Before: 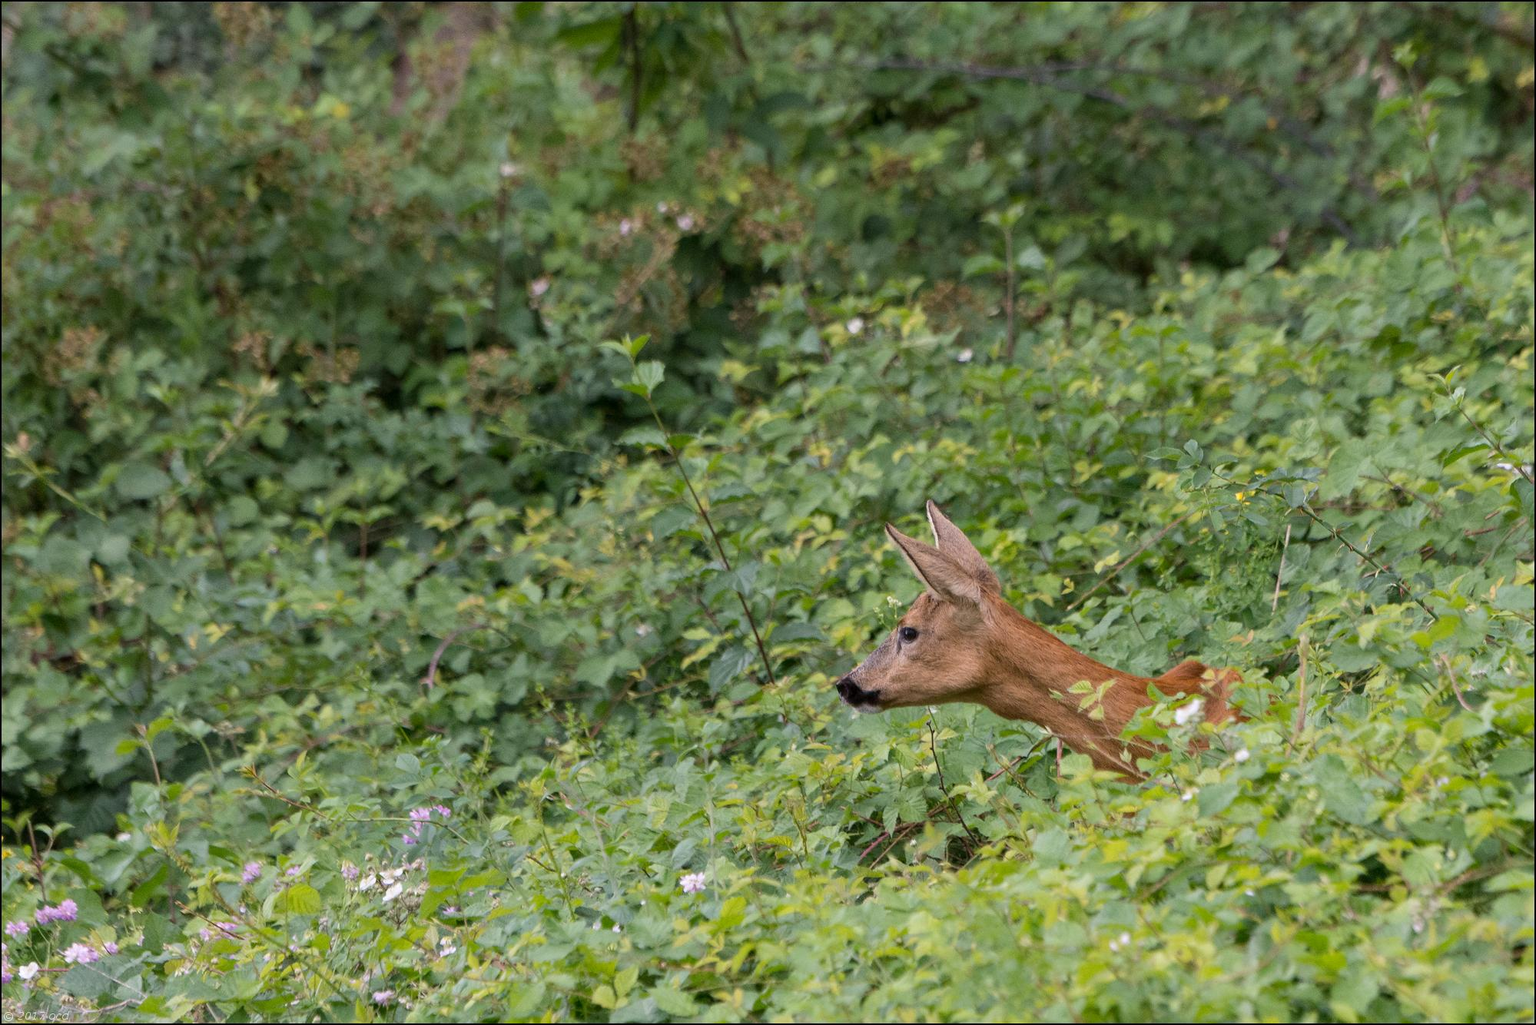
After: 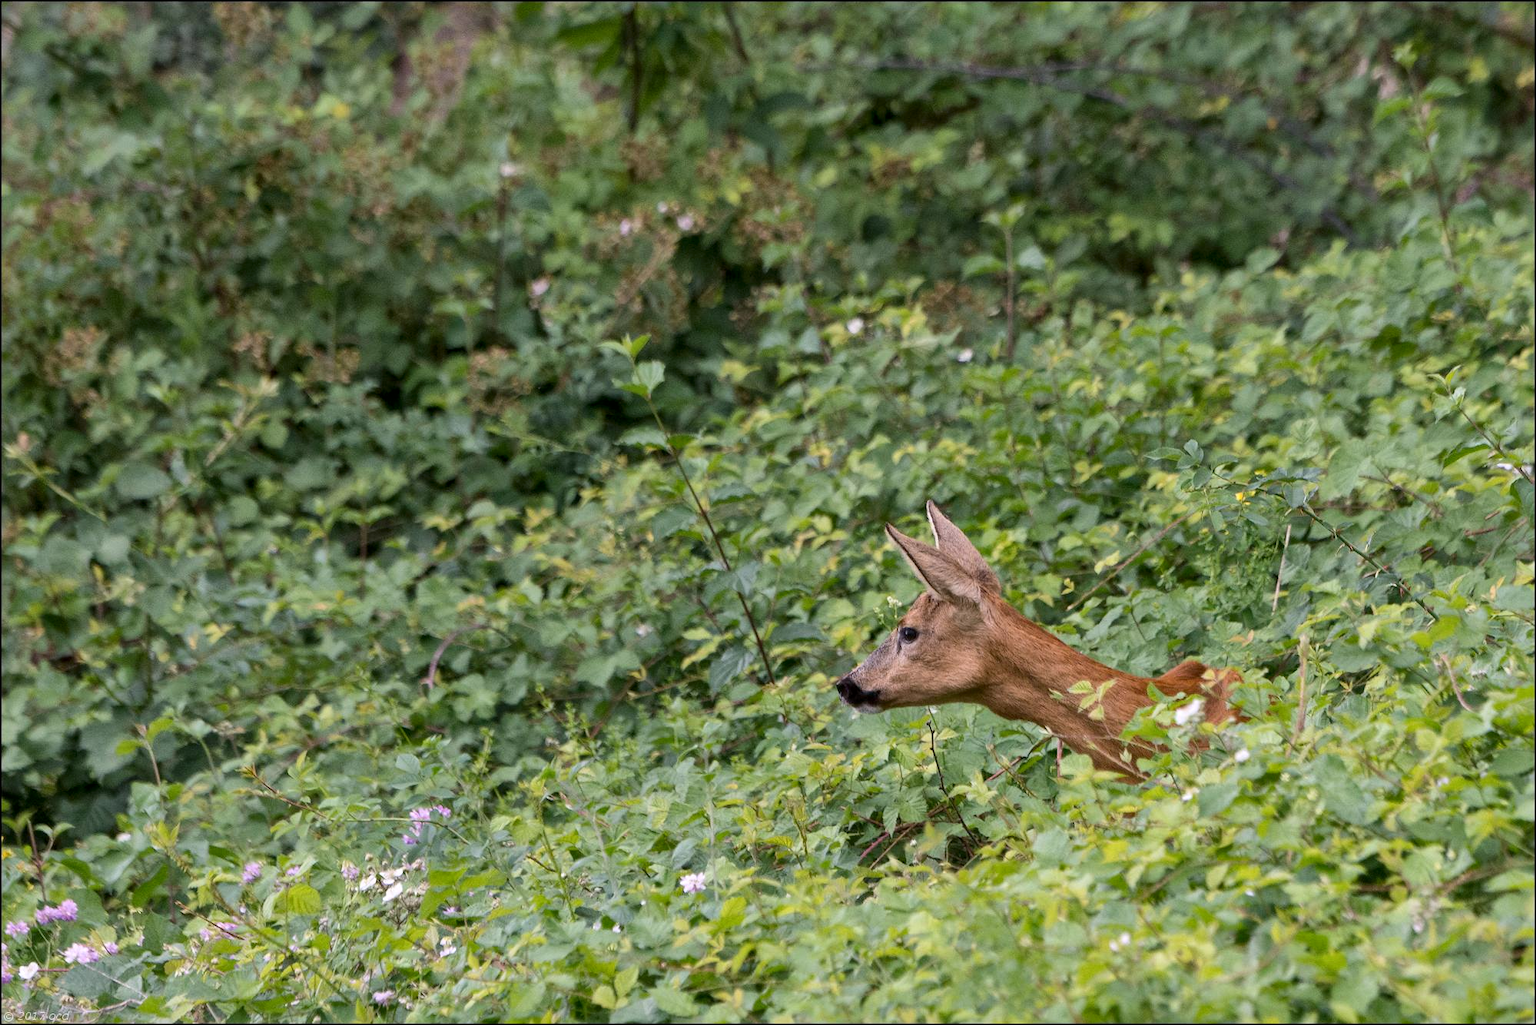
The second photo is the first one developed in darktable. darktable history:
white balance: red 1.009, blue 1.027
local contrast: mode bilateral grid, contrast 20, coarseness 50, detail 132%, midtone range 0.2
